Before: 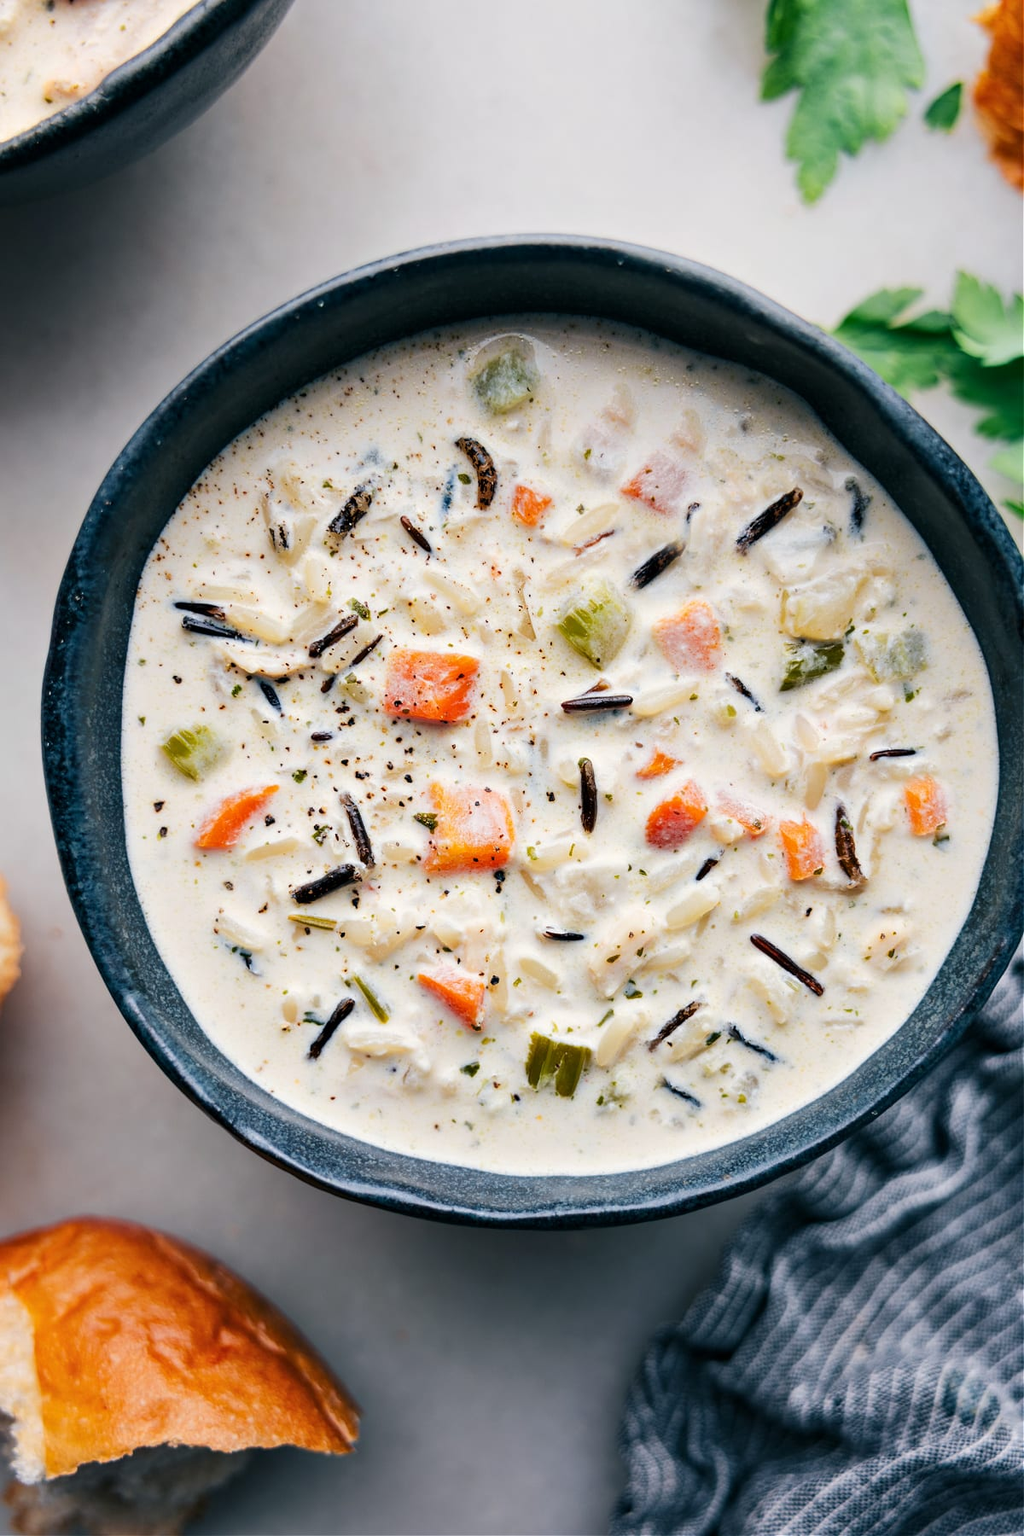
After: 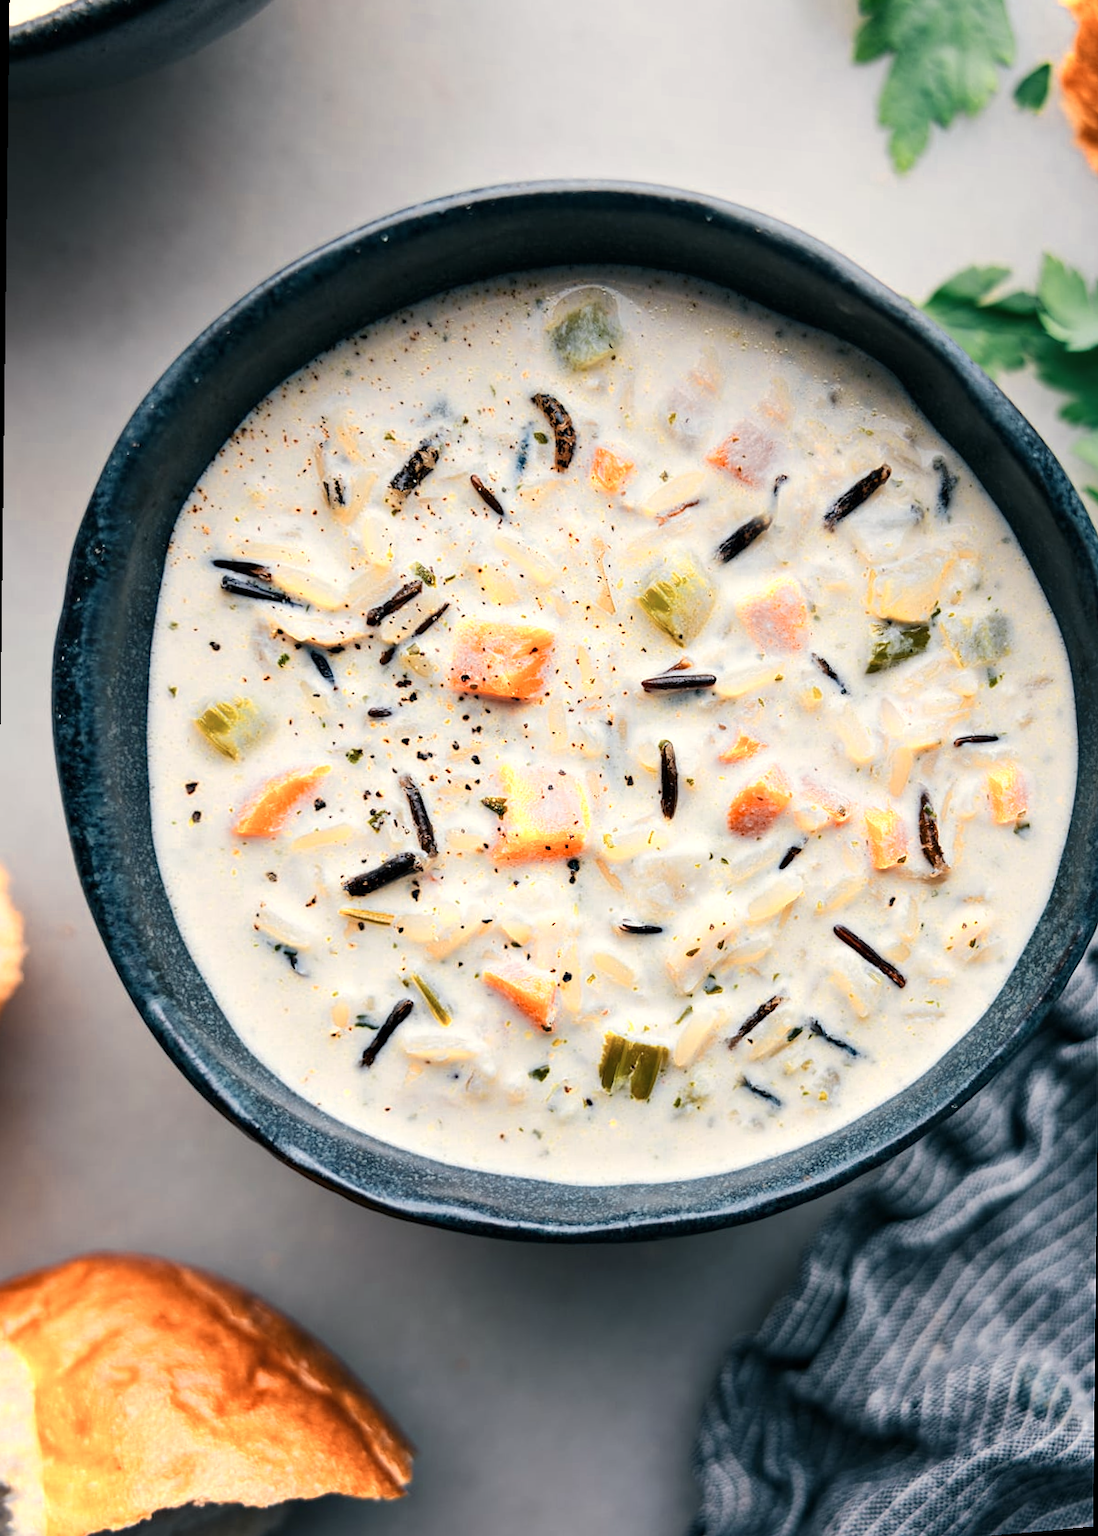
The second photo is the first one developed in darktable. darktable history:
color correction: highlights b* 3
tone equalizer: on, module defaults
color zones: curves: ch0 [(0.018, 0.548) (0.197, 0.654) (0.425, 0.447) (0.605, 0.658) (0.732, 0.579)]; ch1 [(0.105, 0.531) (0.224, 0.531) (0.386, 0.39) (0.618, 0.456) (0.732, 0.456) (0.956, 0.421)]; ch2 [(0.039, 0.583) (0.215, 0.465) (0.399, 0.544) (0.465, 0.548) (0.614, 0.447) (0.724, 0.43) (0.882, 0.623) (0.956, 0.632)]
rotate and perspective: rotation 0.679°, lens shift (horizontal) 0.136, crop left 0.009, crop right 0.991, crop top 0.078, crop bottom 0.95
